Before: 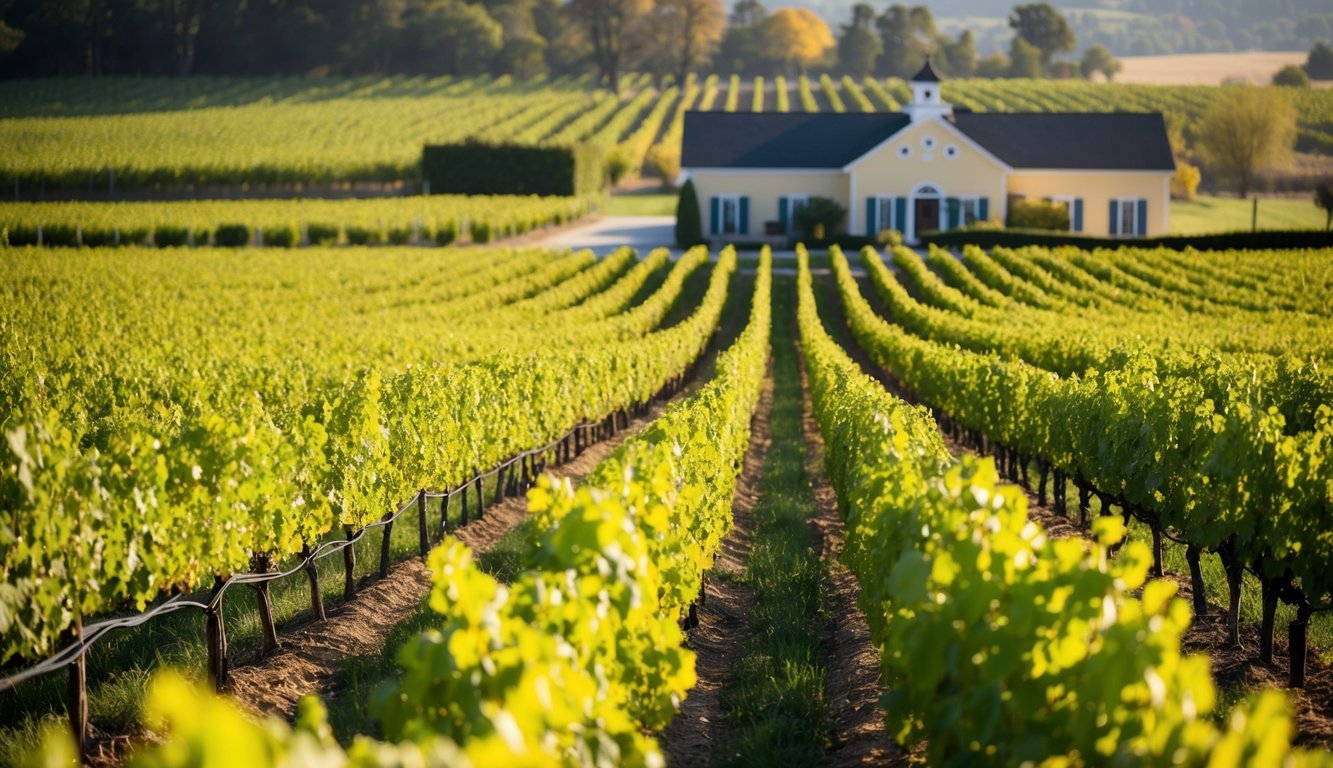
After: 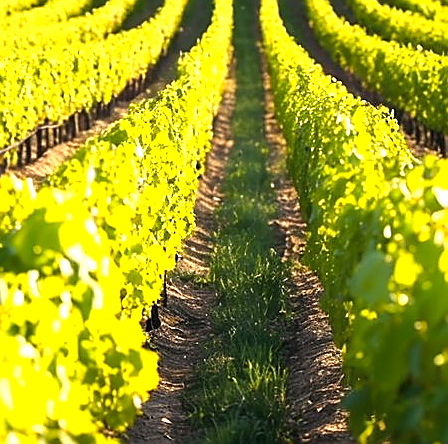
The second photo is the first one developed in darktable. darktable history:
tone equalizer: edges refinement/feathering 500, mask exposure compensation -1.25 EV, preserve details no
crop: left 40.402%, top 39.054%, right 25.954%, bottom 2.766%
exposure: black level correction 0, exposure 1 EV, compensate highlight preservation false
color balance rgb: linear chroma grading › shadows -7.6%, linear chroma grading › global chroma 9.815%, perceptual saturation grading › global saturation 9.961%, global vibrance 5.822%
shadows and highlights: radius 126.77, shadows 30.35, highlights -30.9, low approximation 0.01, soften with gaussian
contrast brightness saturation: saturation -0.09
sharpen: radius 1.378, amount 1.249, threshold 0.762
